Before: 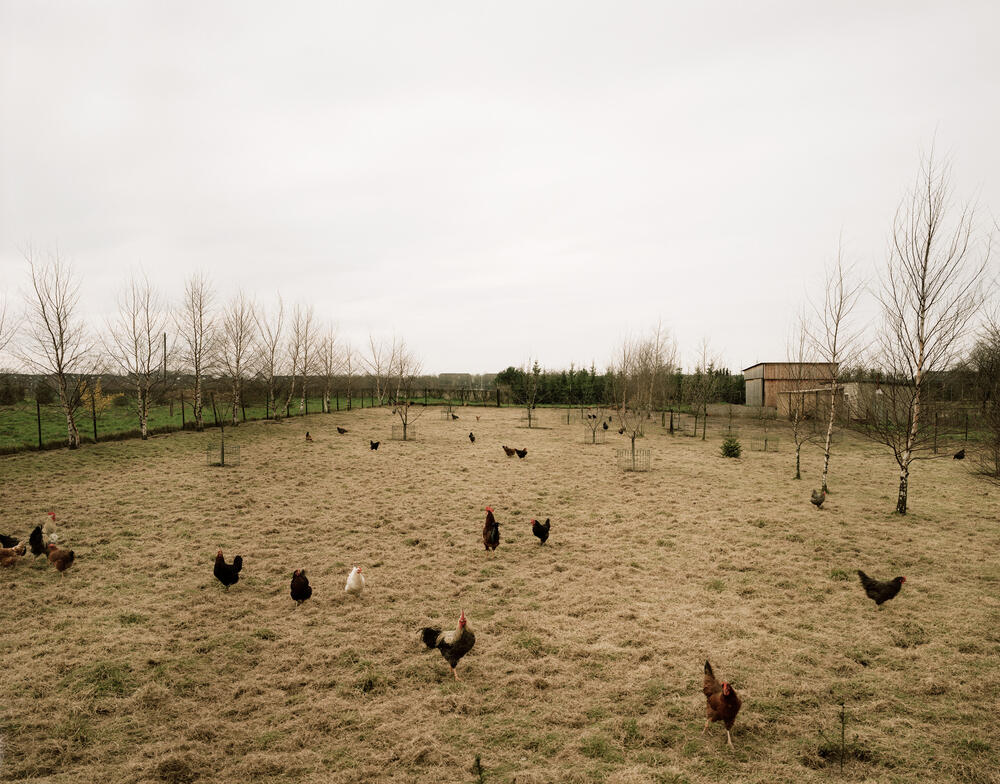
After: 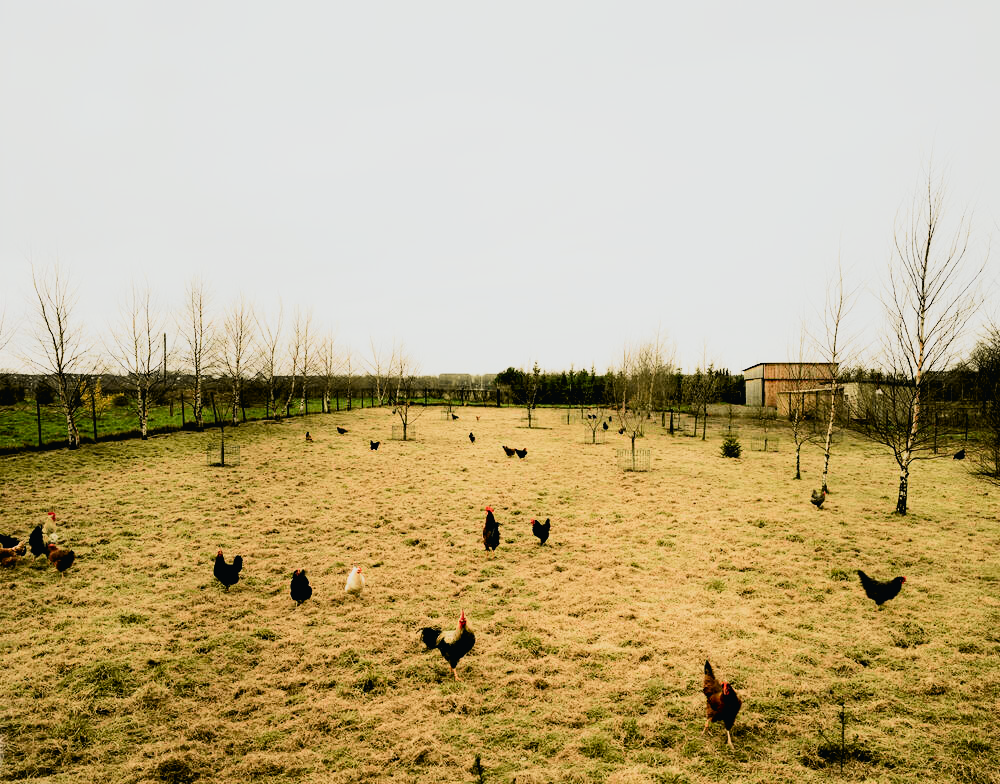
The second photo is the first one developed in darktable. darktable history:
color balance rgb: perceptual saturation grading › global saturation 20%, global vibrance 20%
tone curve: curves: ch0 [(0, 0.015) (0.037, 0.022) (0.131, 0.116) (0.316, 0.345) (0.49, 0.615) (0.677, 0.82) (0.813, 0.891) (1, 0.955)]; ch1 [(0, 0) (0.366, 0.367) (0.475, 0.462) (0.494, 0.496) (0.504, 0.497) (0.554, 0.571) (0.618, 0.668) (1, 1)]; ch2 [(0, 0) (0.333, 0.346) (0.375, 0.375) (0.435, 0.424) (0.476, 0.492) (0.502, 0.499) (0.525, 0.522) (0.558, 0.575) (0.614, 0.656) (1, 1)], color space Lab, independent channels, preserve colors none
filmic rgb: black relative exposure -5 EV, hardness 2.88, contrast 1.1
